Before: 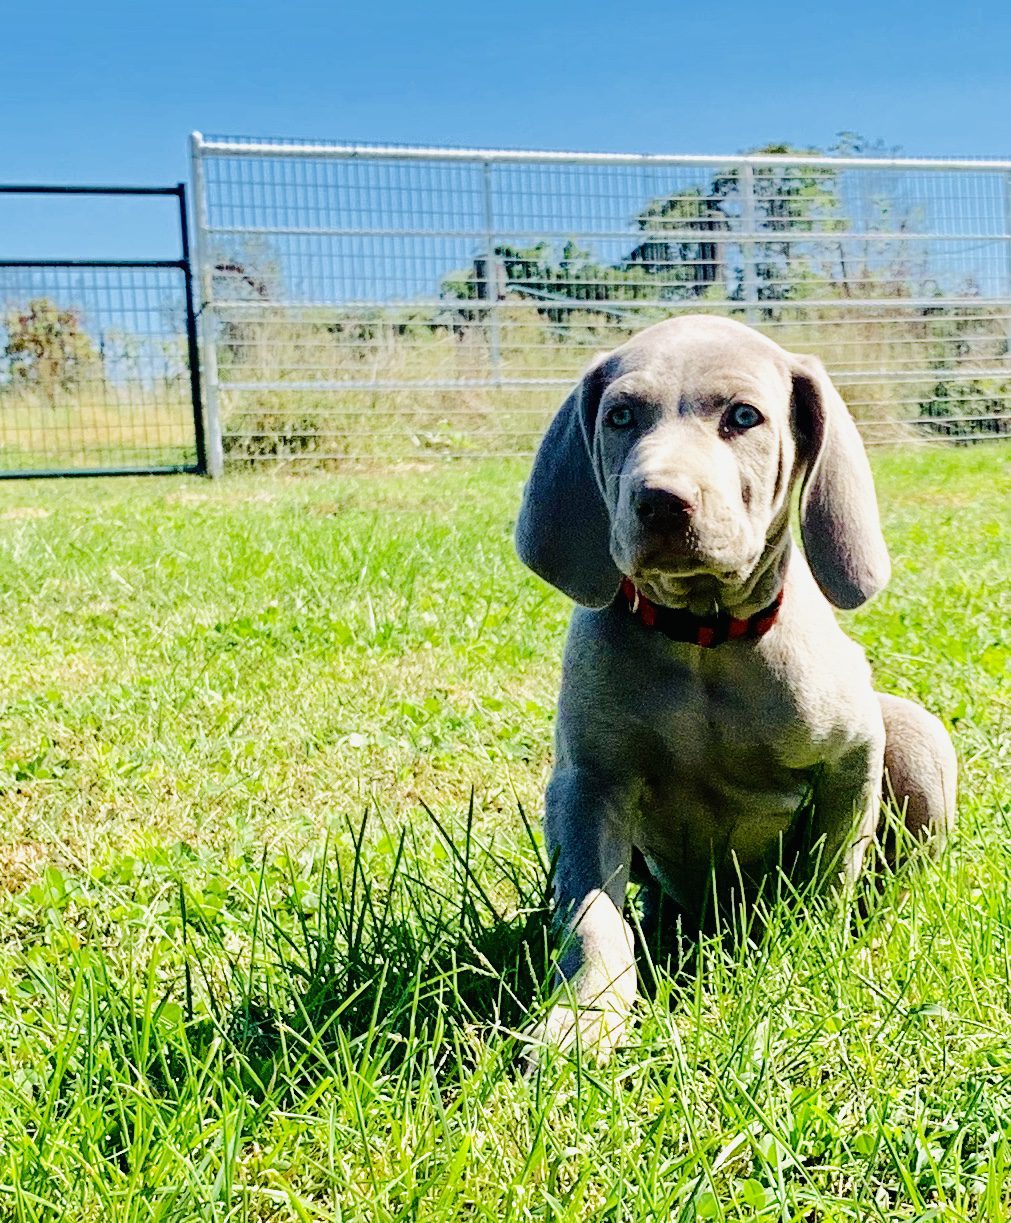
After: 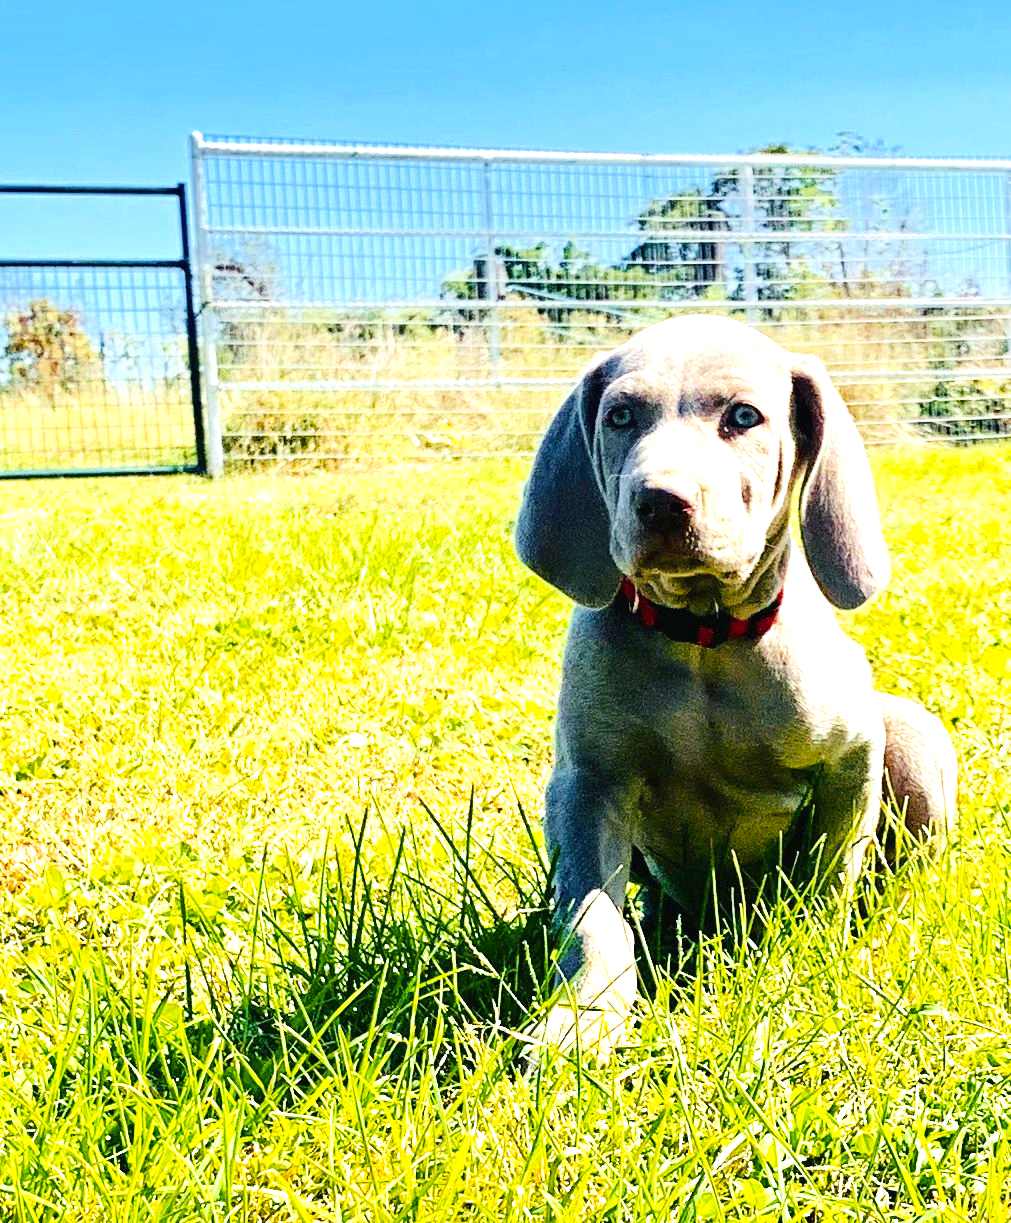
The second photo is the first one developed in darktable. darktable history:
color zones: curves: ch1 [(0.24, 0.629) (0.75, 0.5)]; ch2 [(0.255, 0.454) (0.745, 0.491)]
exposure: black level correction 0, exposure 0.704 EV, compensate highlight preservation false
